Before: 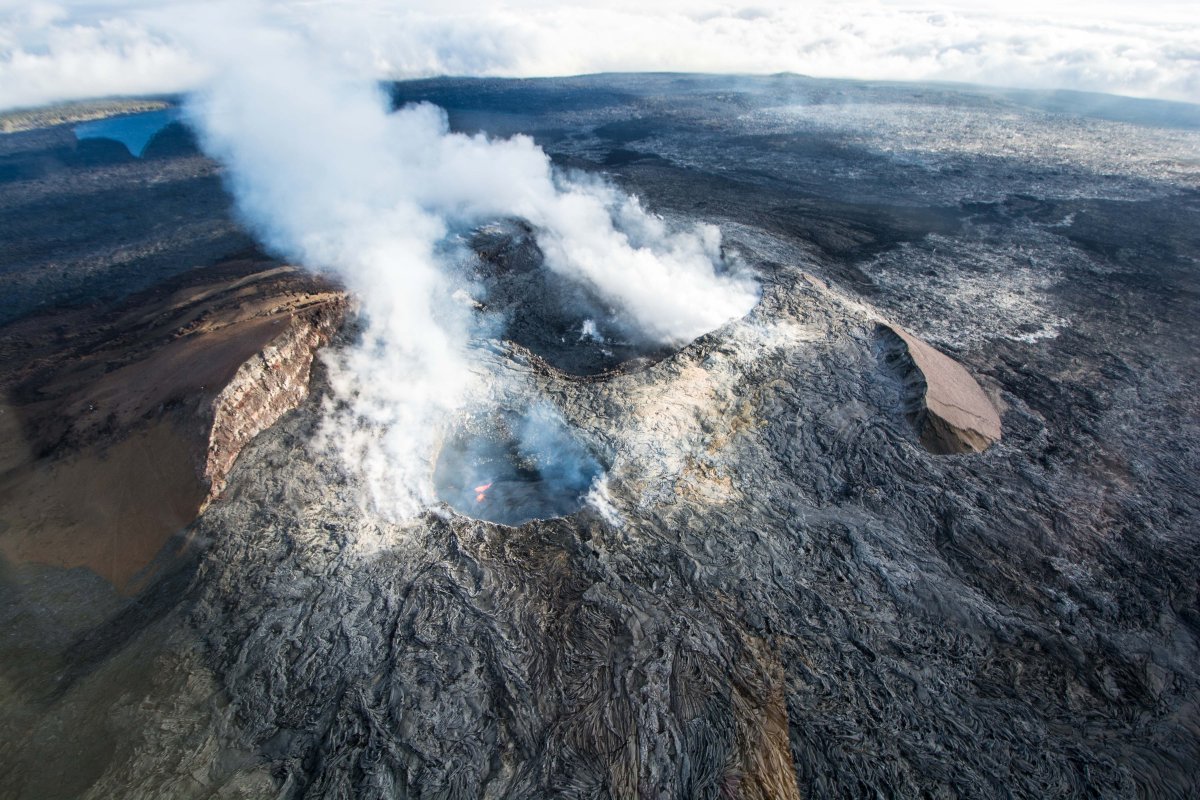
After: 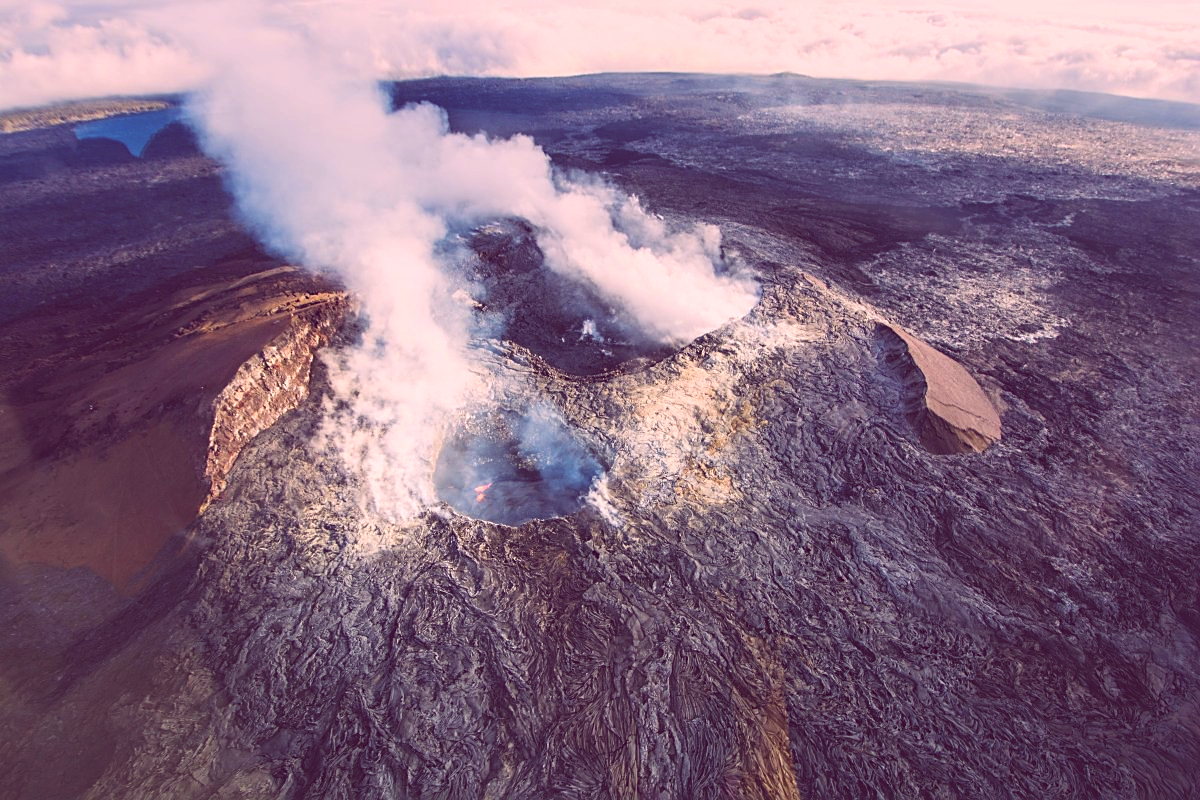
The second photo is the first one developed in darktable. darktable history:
sharpen: on, module defaults
exposure: black level correction -0.023, exposure -0.039 EV, compensate highlight preservation false
graduated density: density 0.38 EV, hardness 21%, rotation -6.11°, saturation 32%
color balance rgb: shadows lift › chroma 6.43%, shadows lift › hue 305.74°, highlights gain › chroma 2.43%, highlights gain › hue 35.74°, global offset › chroma 0.28%, global offset › hue 320.29°, linear chroma grading › global chroma 5.5%, perceptual saturation grading › global saturation 30%, contrast 5.15%
